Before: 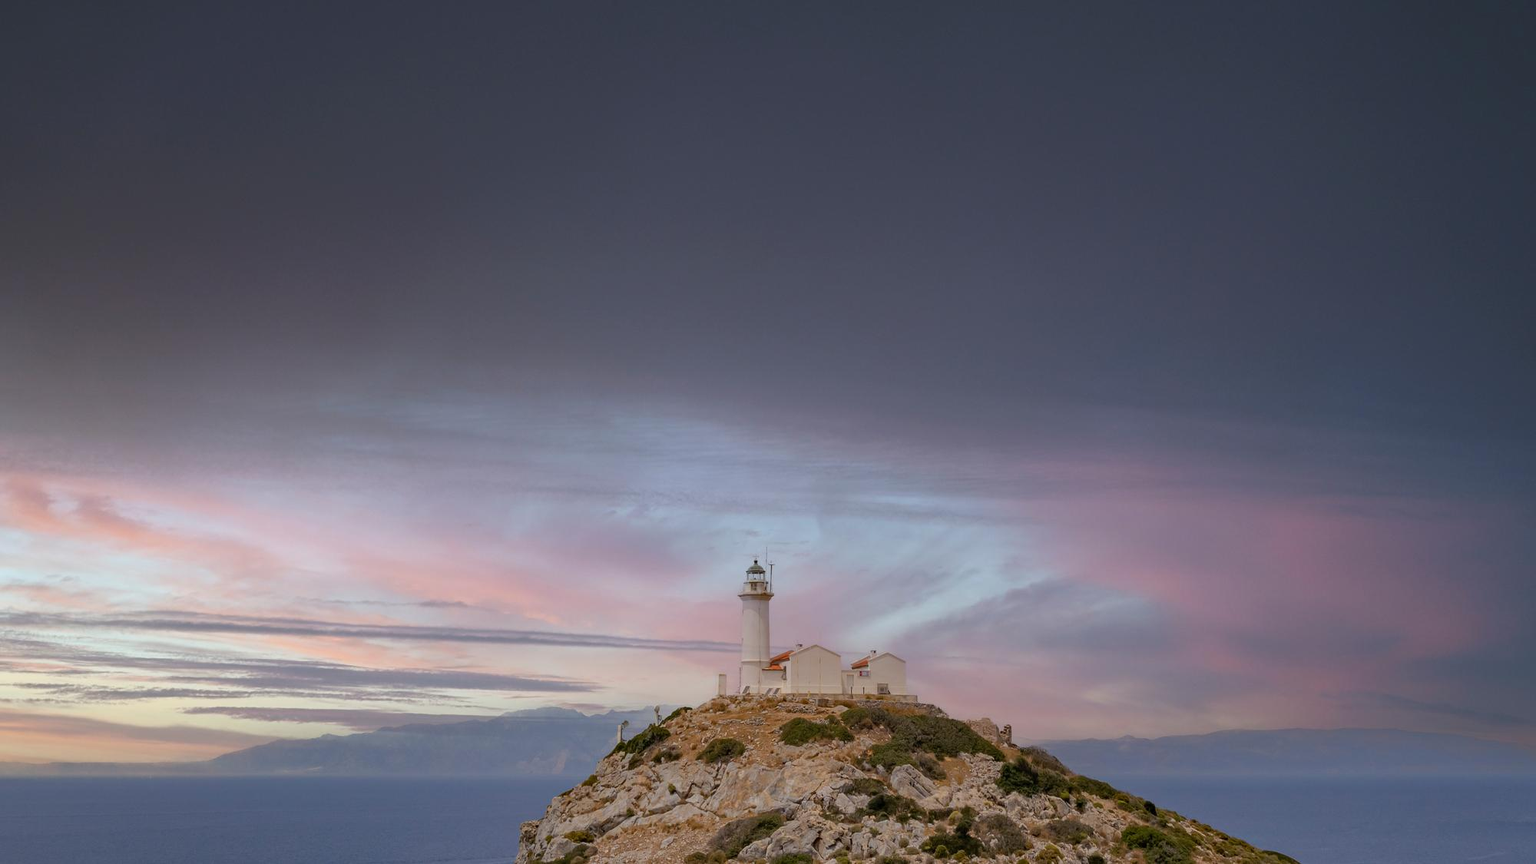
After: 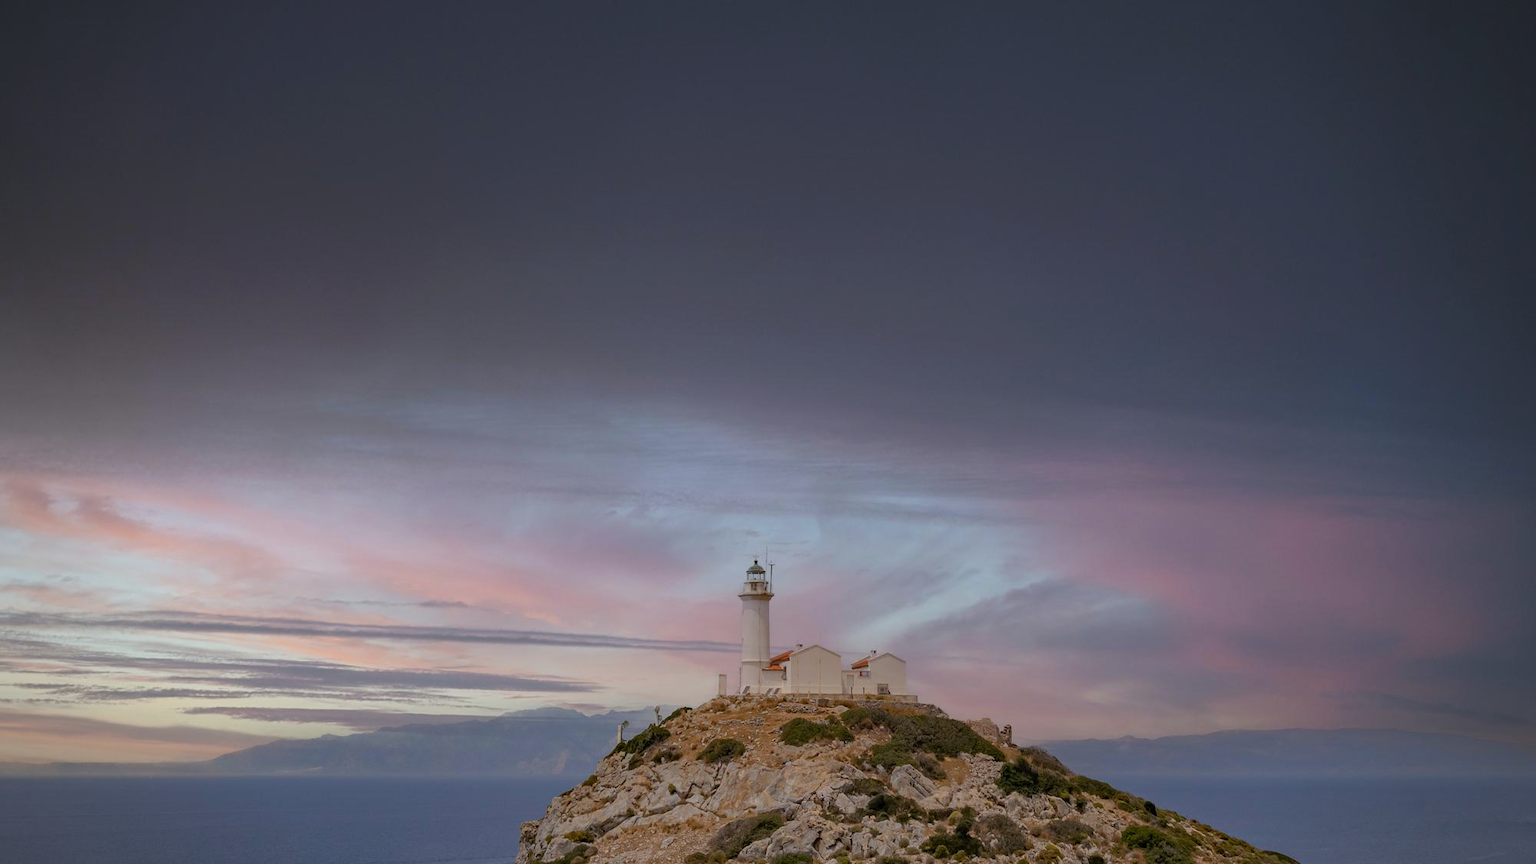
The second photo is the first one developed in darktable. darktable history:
vignetting: fall-off radius 60.65%
exposure: exposure -0.242 EV, compensate highlight preservation false
